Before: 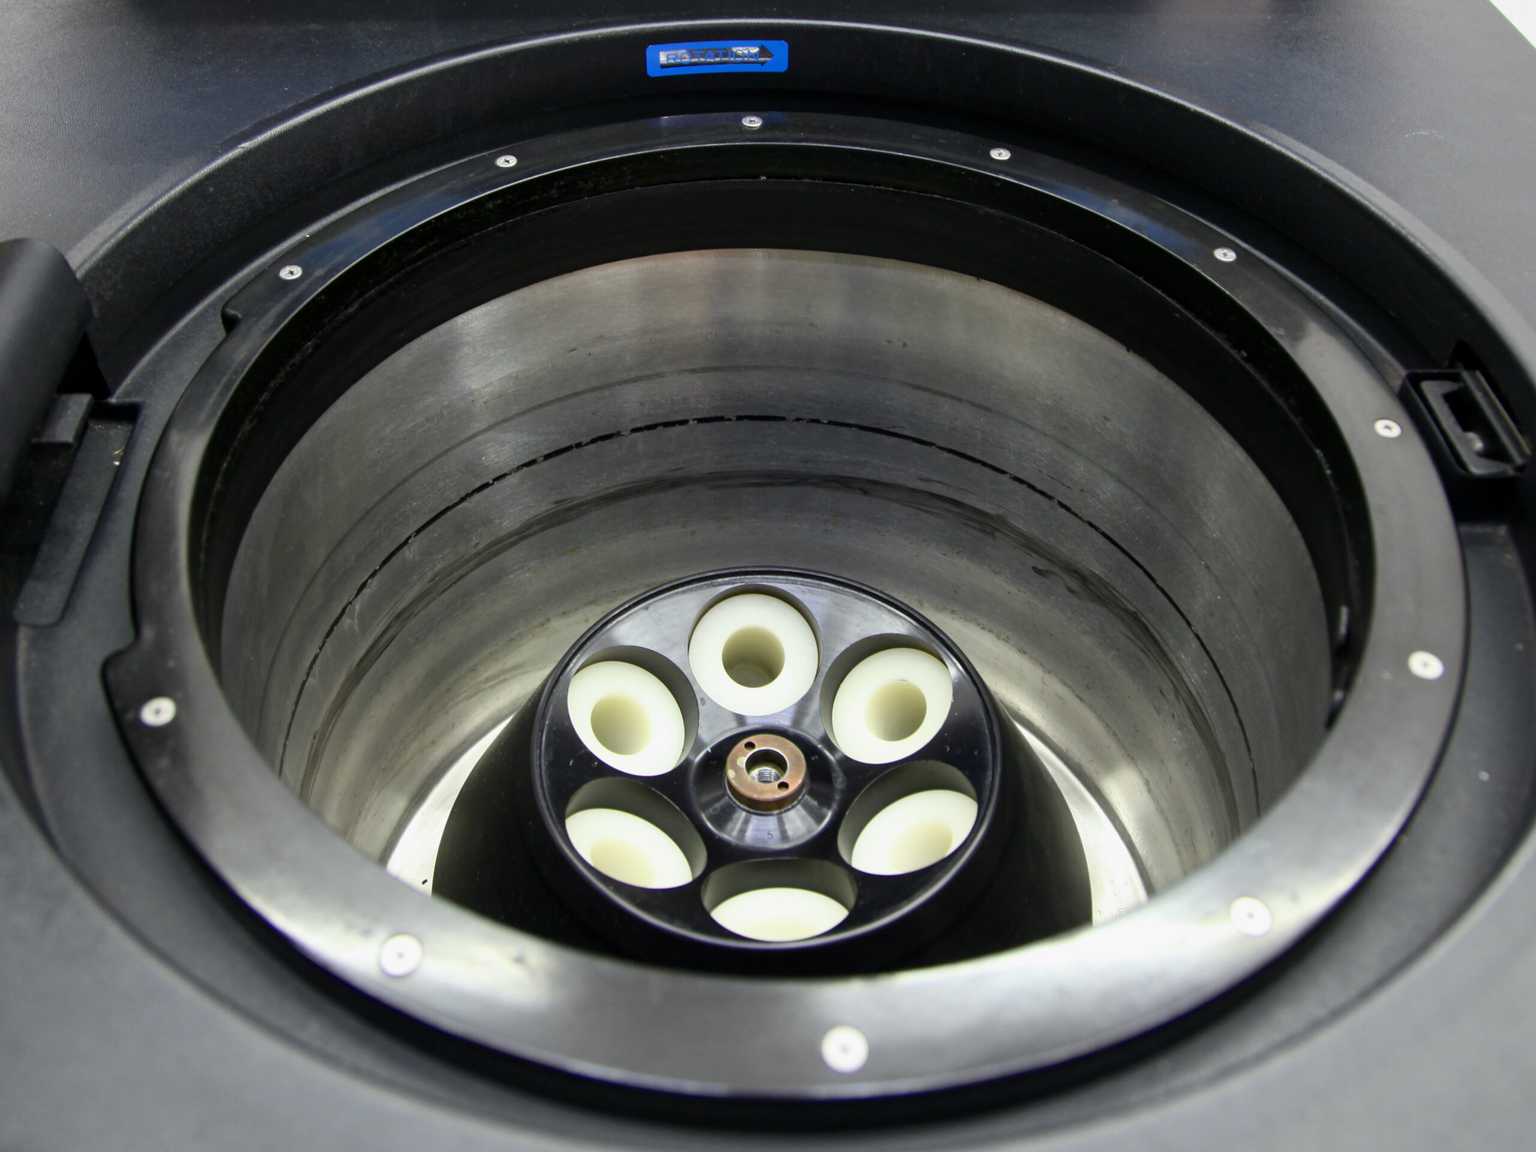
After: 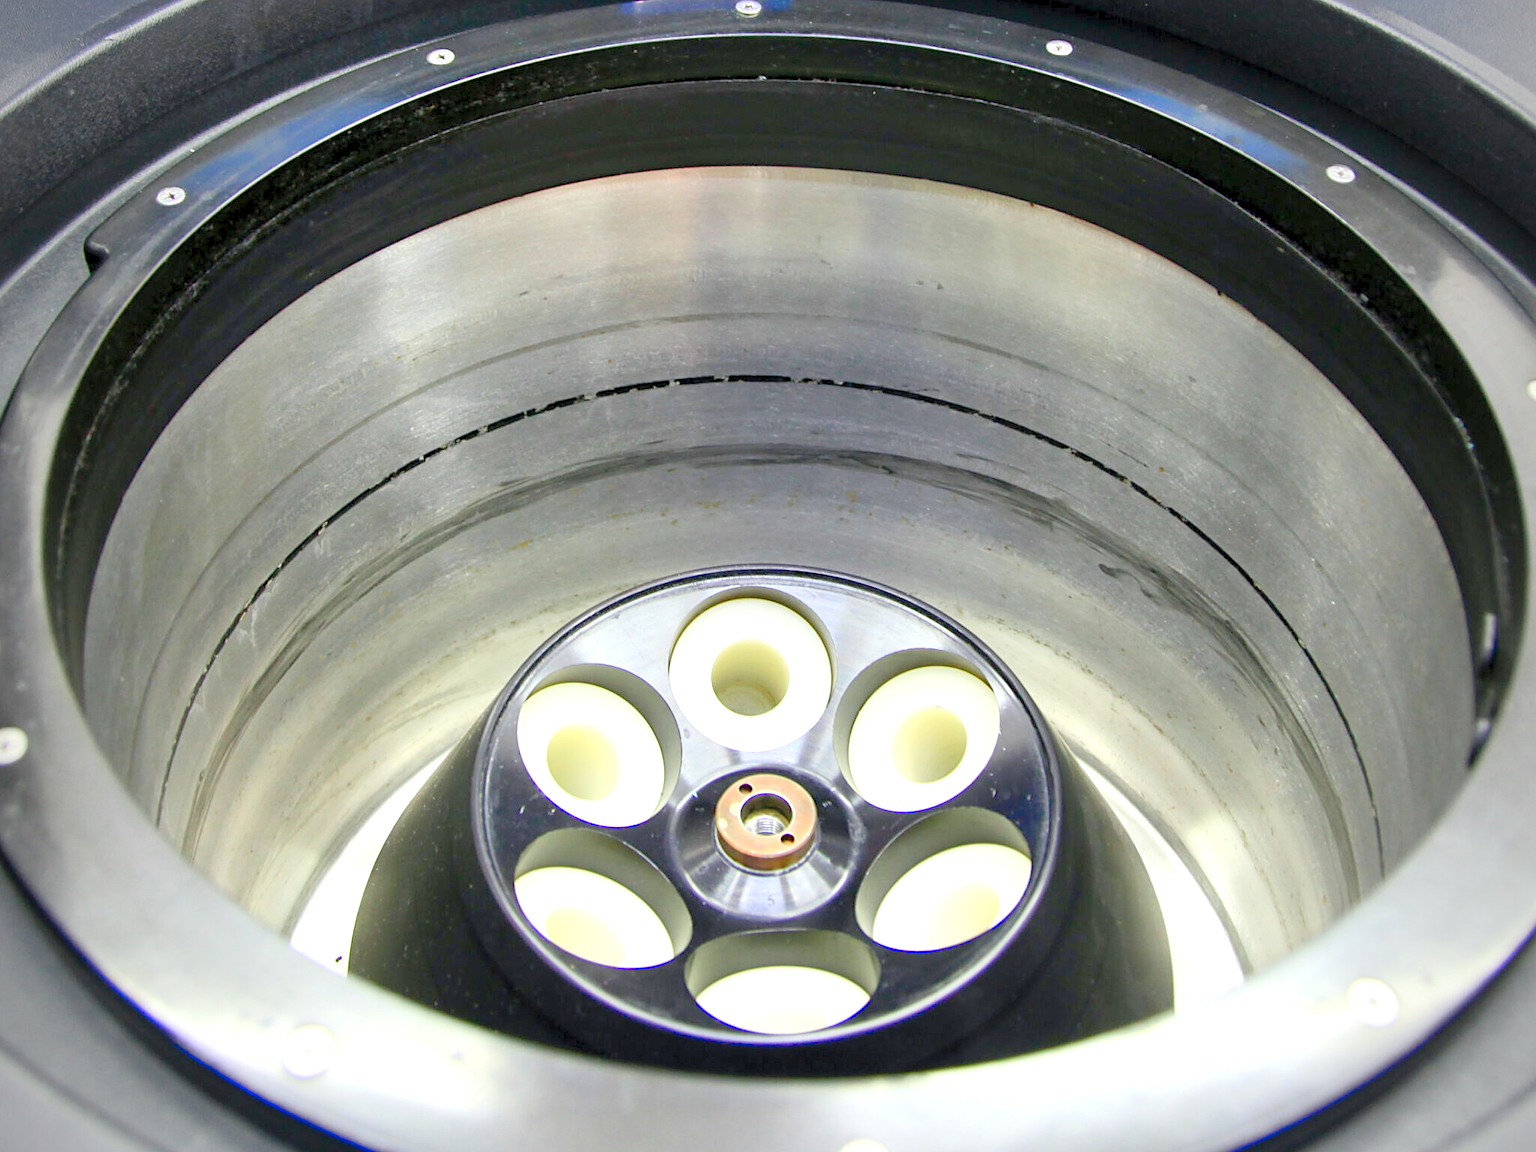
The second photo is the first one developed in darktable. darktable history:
crop and rotate: left 10.071%, top 10.071%, right 10.02%, bottom 10.02%
vignetting: on, module defaults
base curve: curves: ch0 [(0, 0) (0.262, 0.32) (0.722, 0.705) (1, 1)]
sharpen: on, module defaults
levels: levels [0.008, 0.318, 0.836]
